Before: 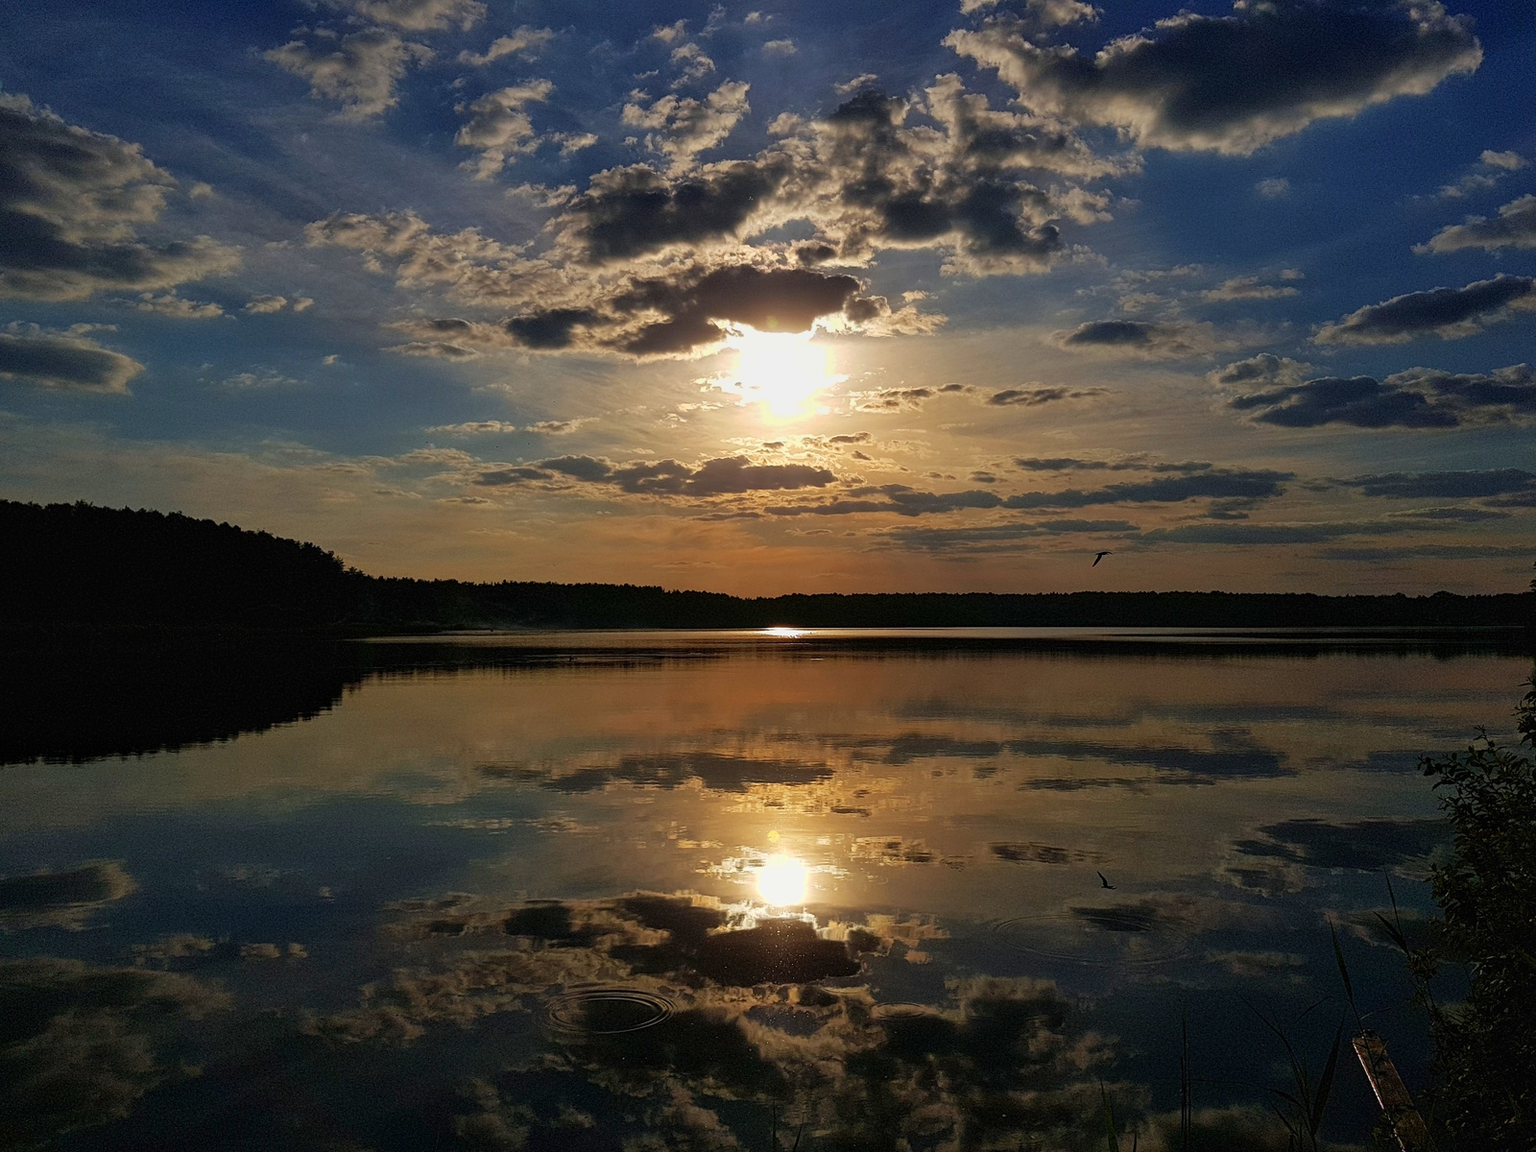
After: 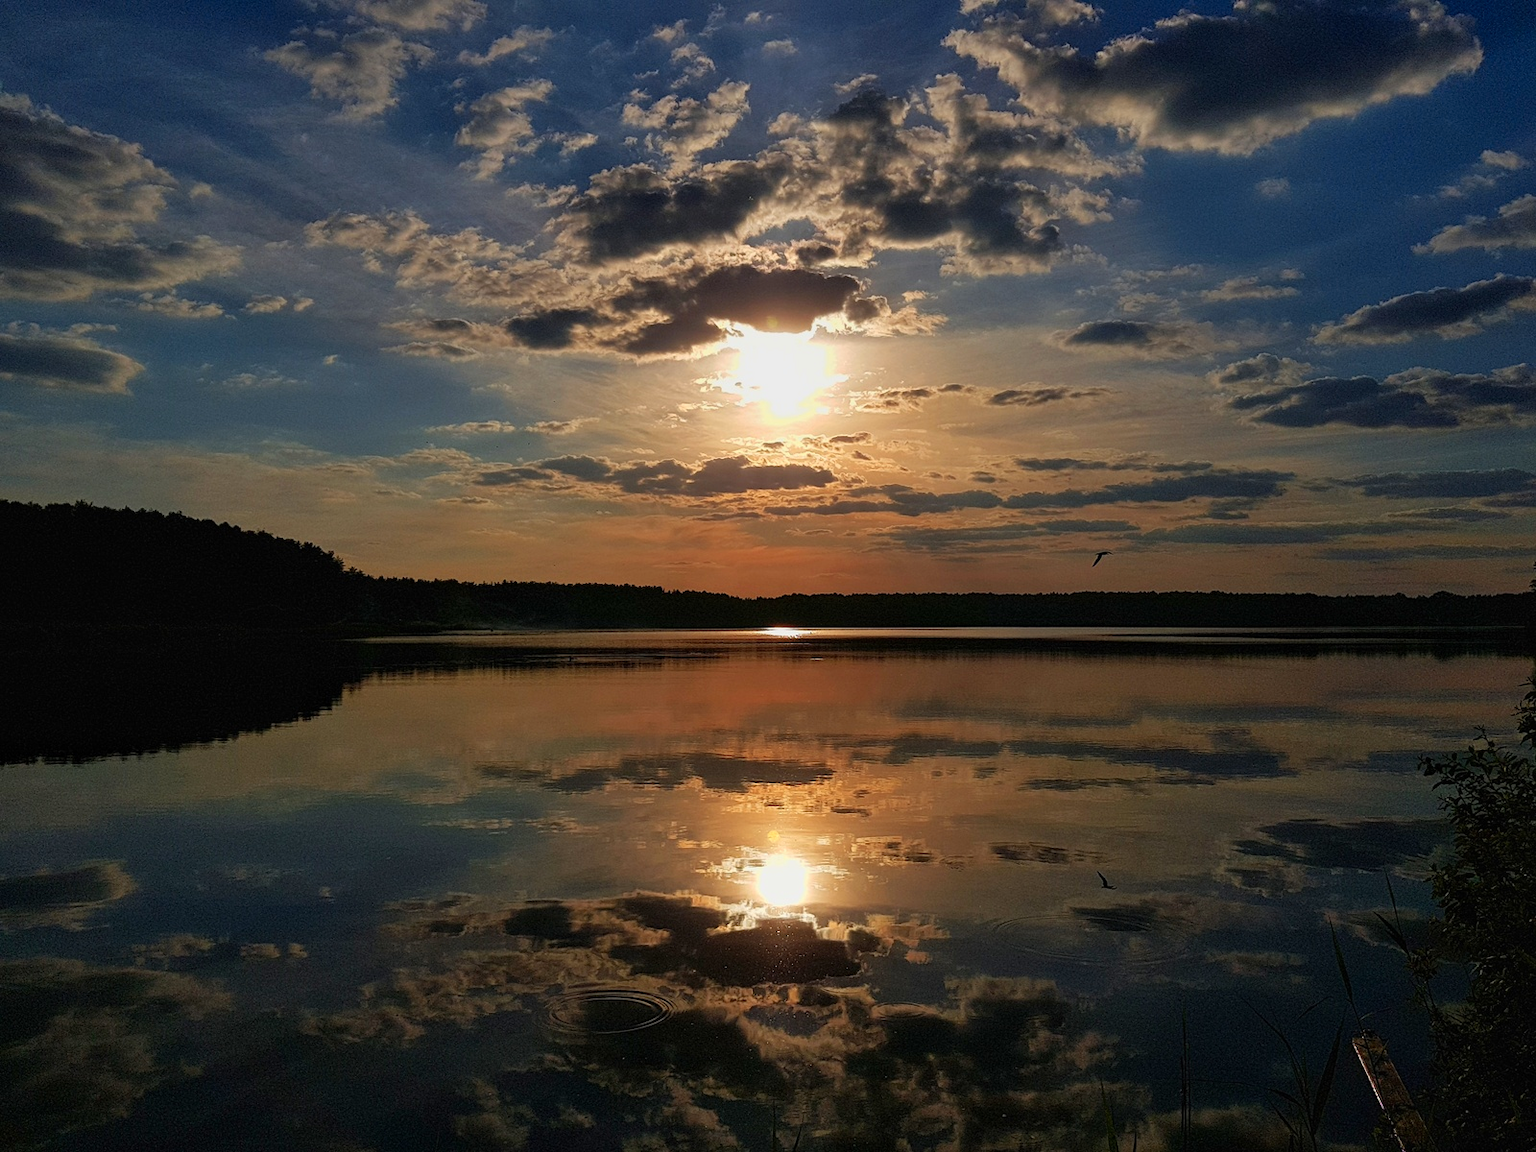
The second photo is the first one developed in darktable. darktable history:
color zones: curves: ch1 [(0.239, 0.552) (0.75, 0.5)]; ch2 [(0.25, 0.462) (0.749, 0.457)]
exposure: exposure -0.048 EV, compensate exposure bias true, compensate highlight preservation false
